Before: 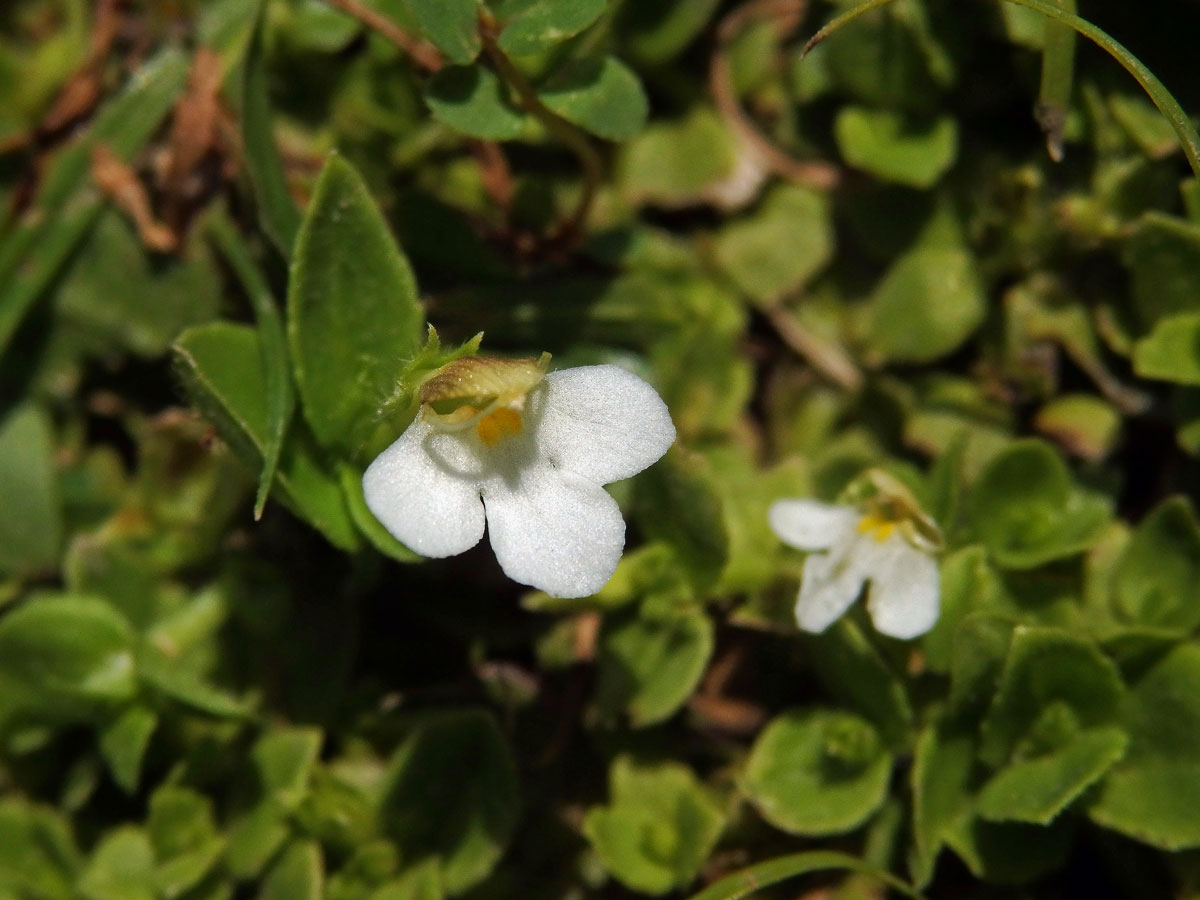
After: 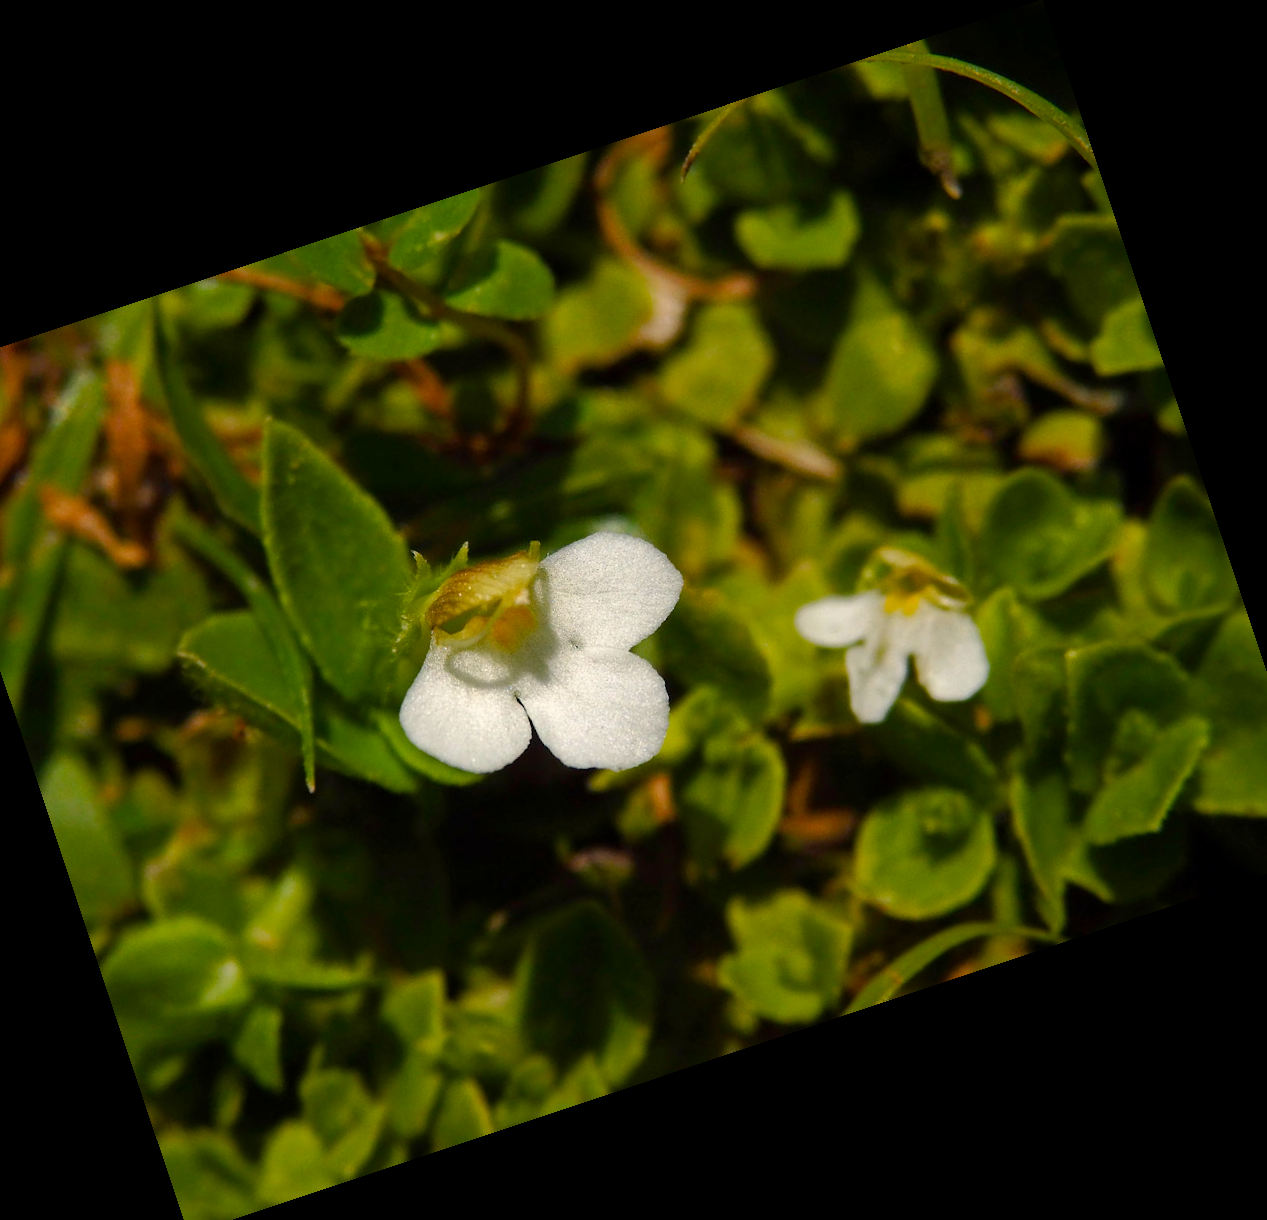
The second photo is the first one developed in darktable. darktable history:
crop and rotate: angle 18.47°, left 6.766%, right 4.195%, bottom 1.109%
color balance rgb: highlights gain › chroma 3.016%, highlights gain › hue 77.89°, perceptual saturation grading › global saturation 34.681%, perceptual saturation grading › highlights -29.884%, perceptual saturation grading › shadows 36.054%
